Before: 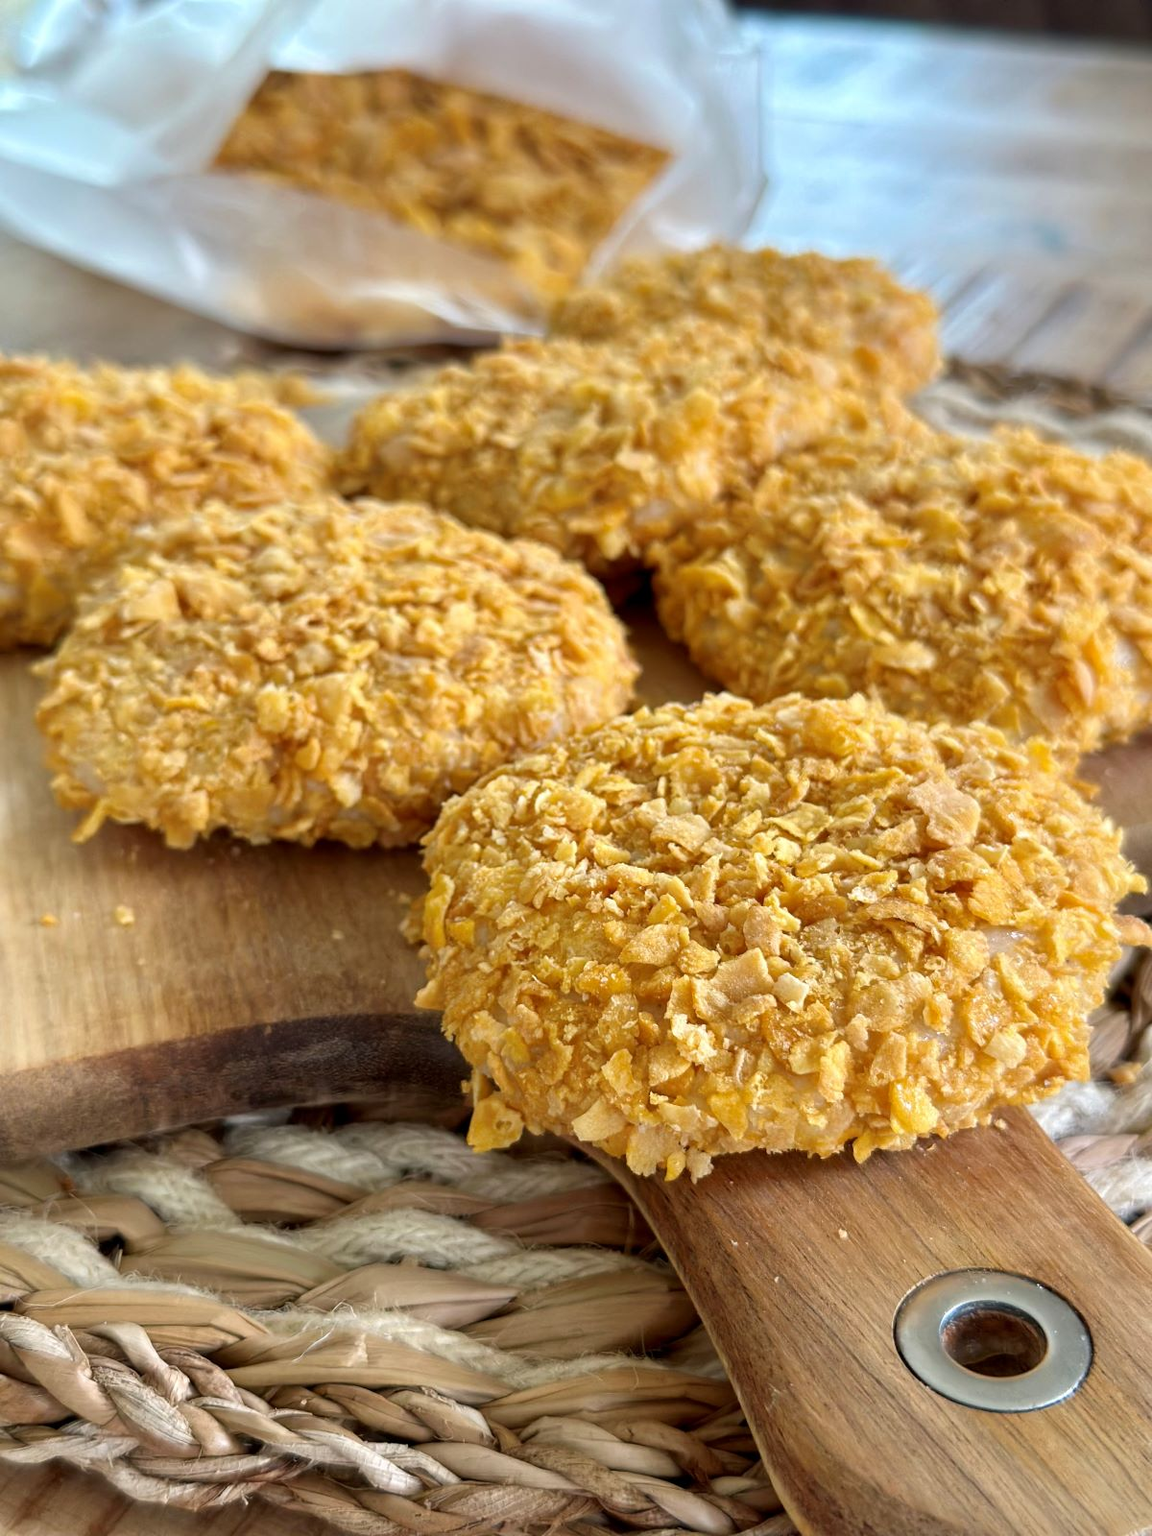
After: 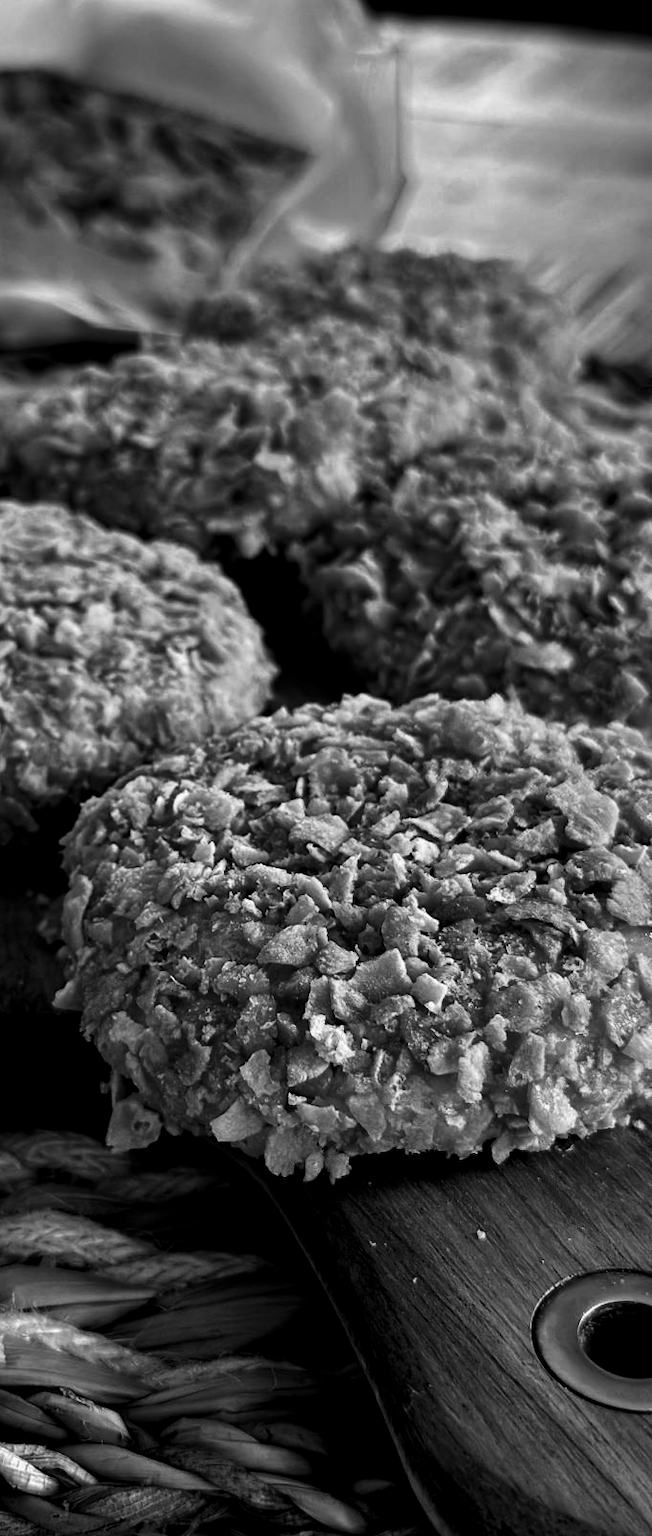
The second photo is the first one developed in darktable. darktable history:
monochrome: a 32, b 64, size 2.3
color correction: highlights a* 10.44, highlights b* 30.04, shadows a* 2.73, shadows b* 17.51, saturation 1.72
contrast brightness saturation: contrast 0.01, saturation -0.05
crop: left 31.458%, top 0%, right 11.876%
levels: mode automatic, black 8.58%, gray 59.42%, levels [0, 0.445, 1]
